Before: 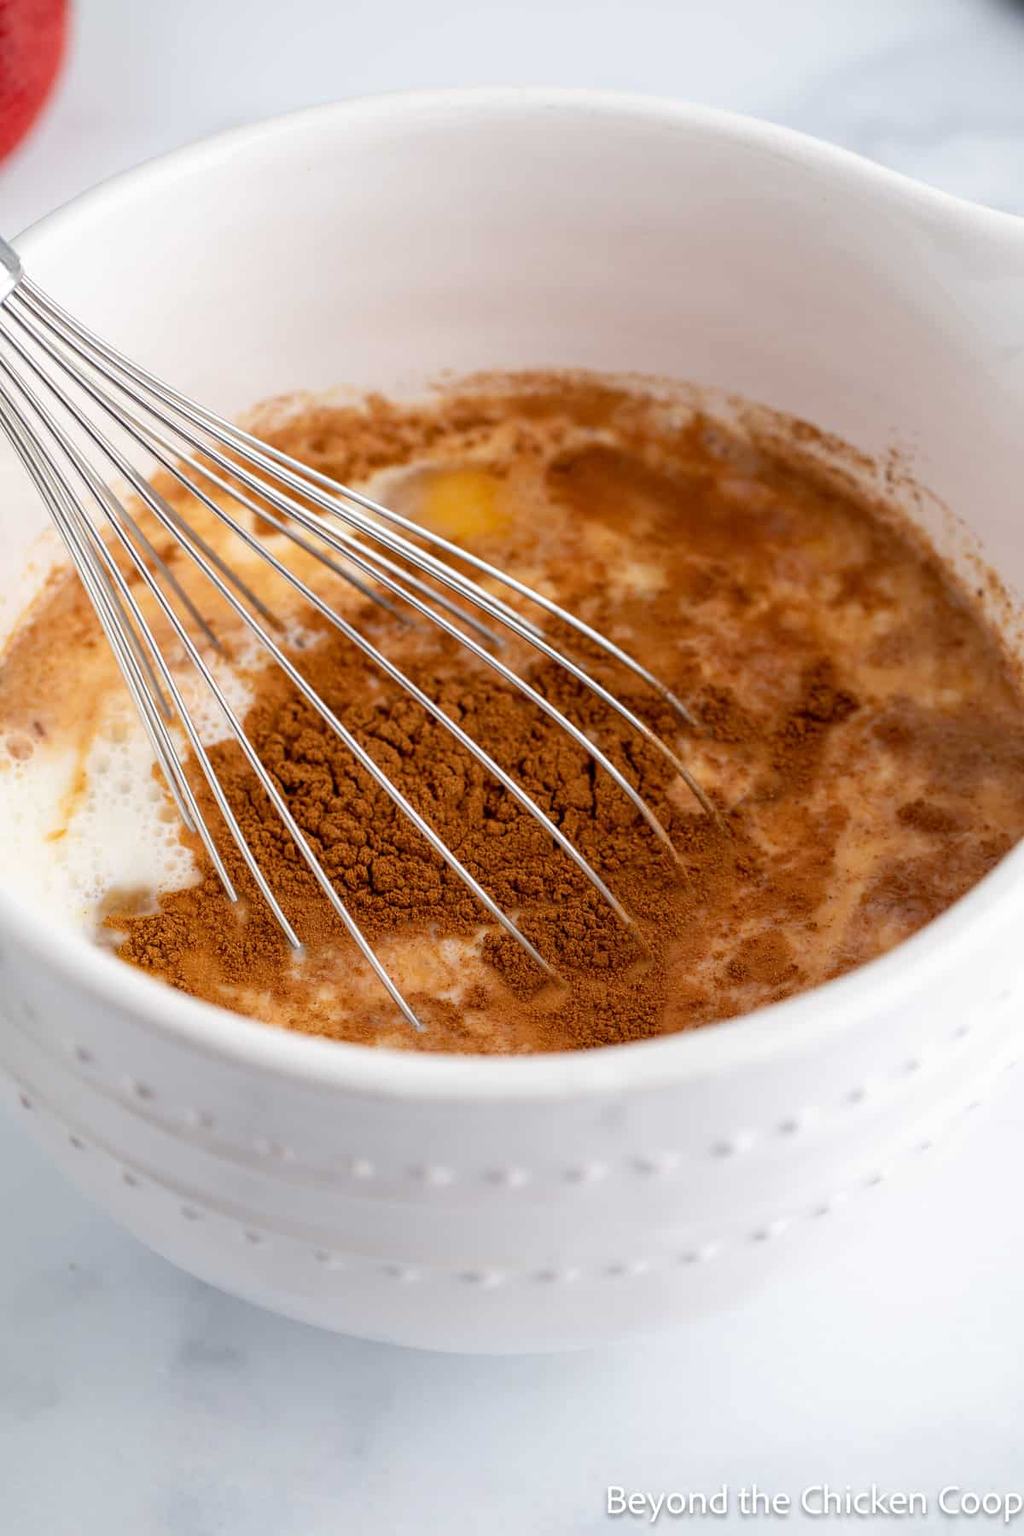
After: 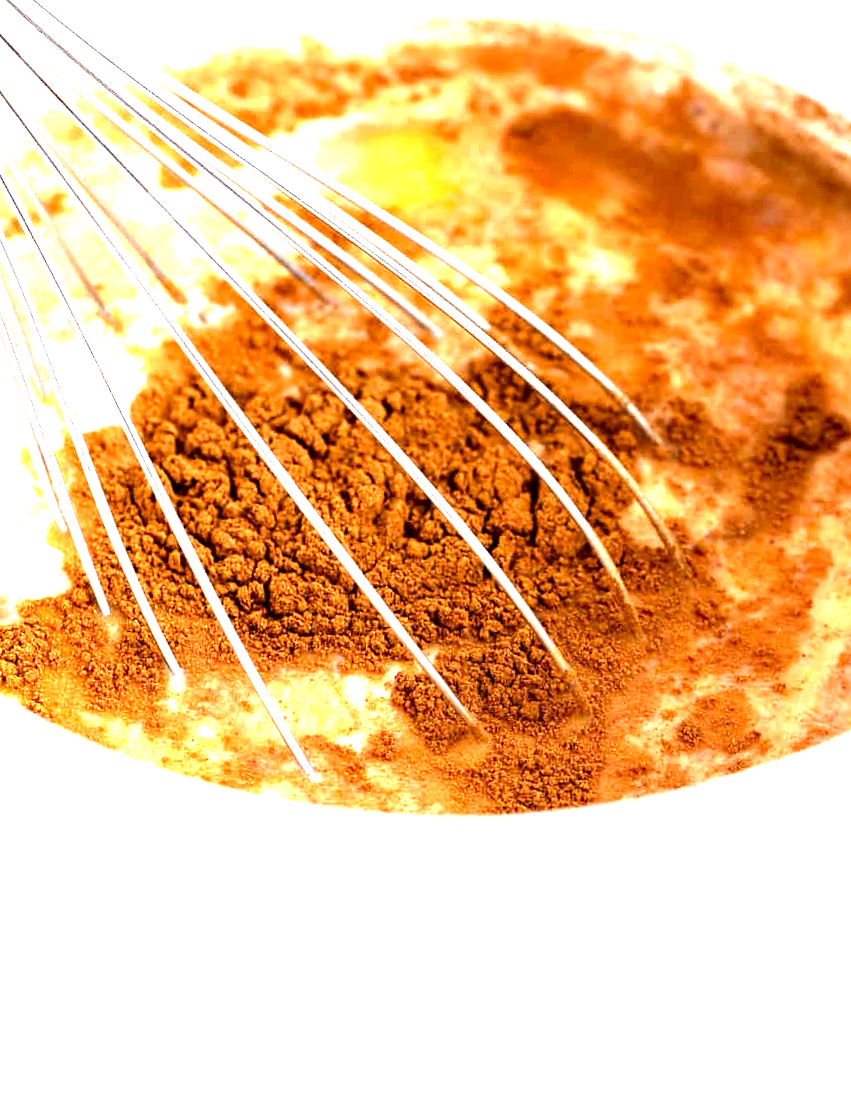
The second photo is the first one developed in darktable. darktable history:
contrast brightness saturation: brightness -0.096
crop and rotate: angle -3.71°, left 9.79%, top 20.86%, right 12.513%, bottom 11.826%
exposure: black level correction 0, exposure 1.187 EV, compensate highlight preservation false
tone equalizer: -8 EV -1.04 EV, -7 EV -1.03 EV, -6 EV -0.832 EV, -5 EV -0.571 EV, -3 EV 0.606 EV, -2 EV 0.85 EV, -1 EV 0.995 EV, +0 EV 1.07 EV, smoothing diameter 2.05%, edges refinement/feathering 18.4, mask exposure compensation -1.57 EV, filter diffusion 5
